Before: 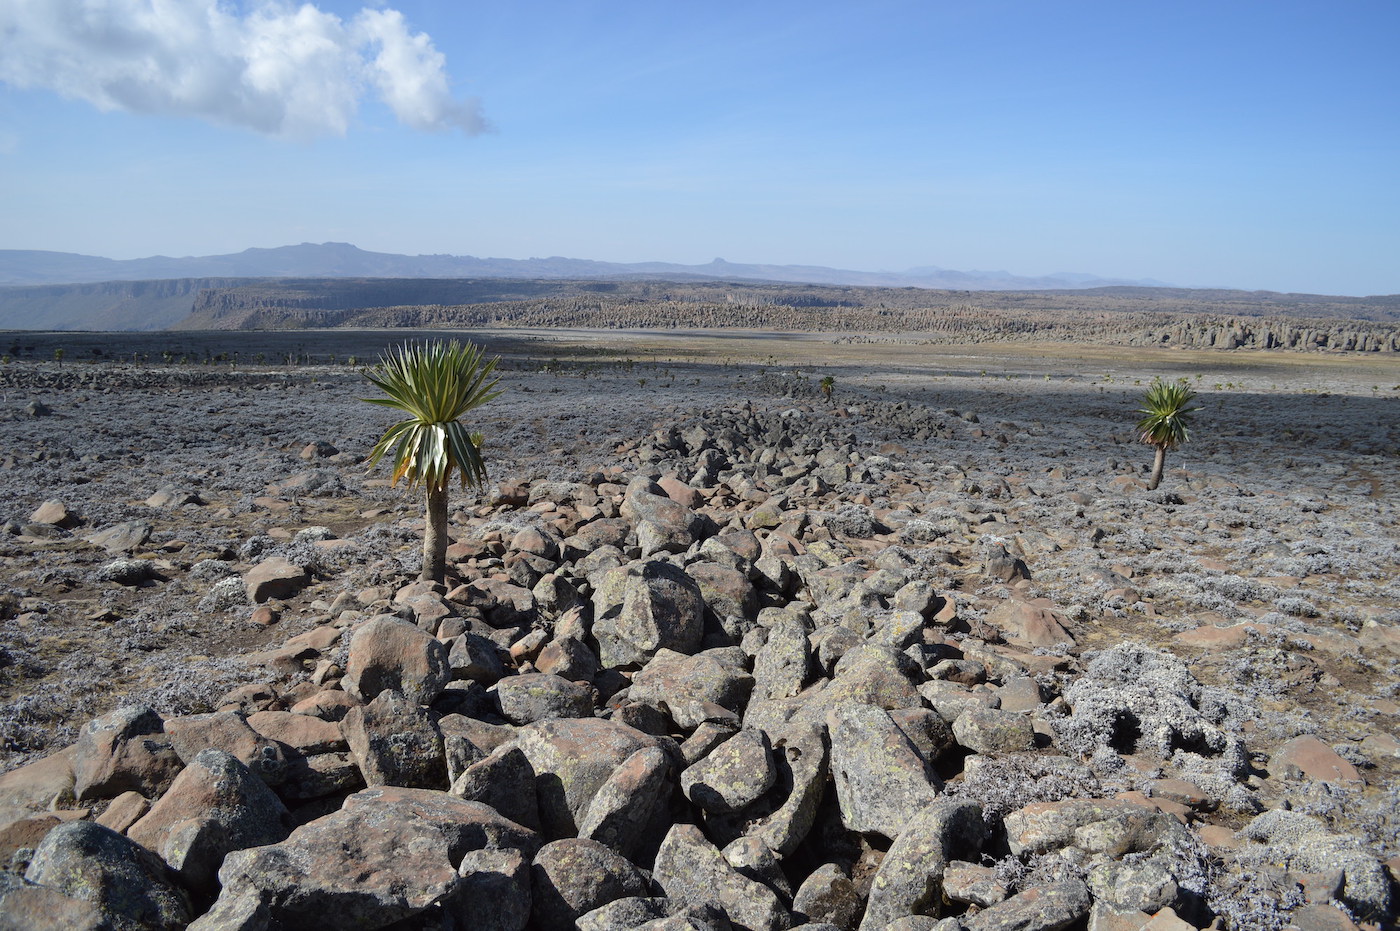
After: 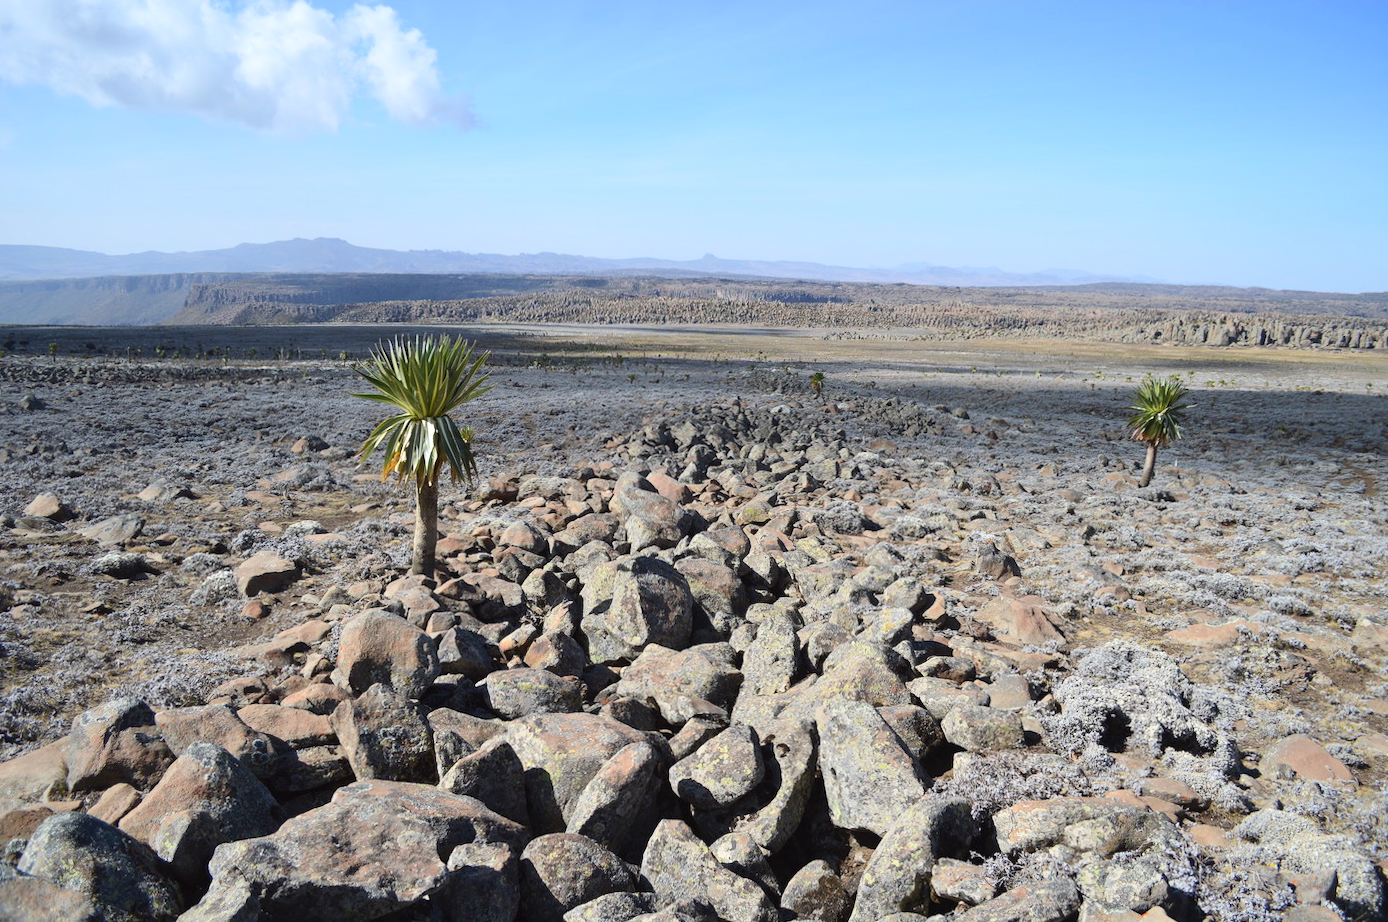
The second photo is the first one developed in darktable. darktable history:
contrast brightness saturation: contrast 0.2, brightness 0.16, saturation 0.22
rotate and perspective: rotation 0.192°, lens shift (horizontal) -0.015, crop left 0.005, crop right 0.996, crop top 0.006, crop bottom 0.99
exposure: compensate highlight preservation false
